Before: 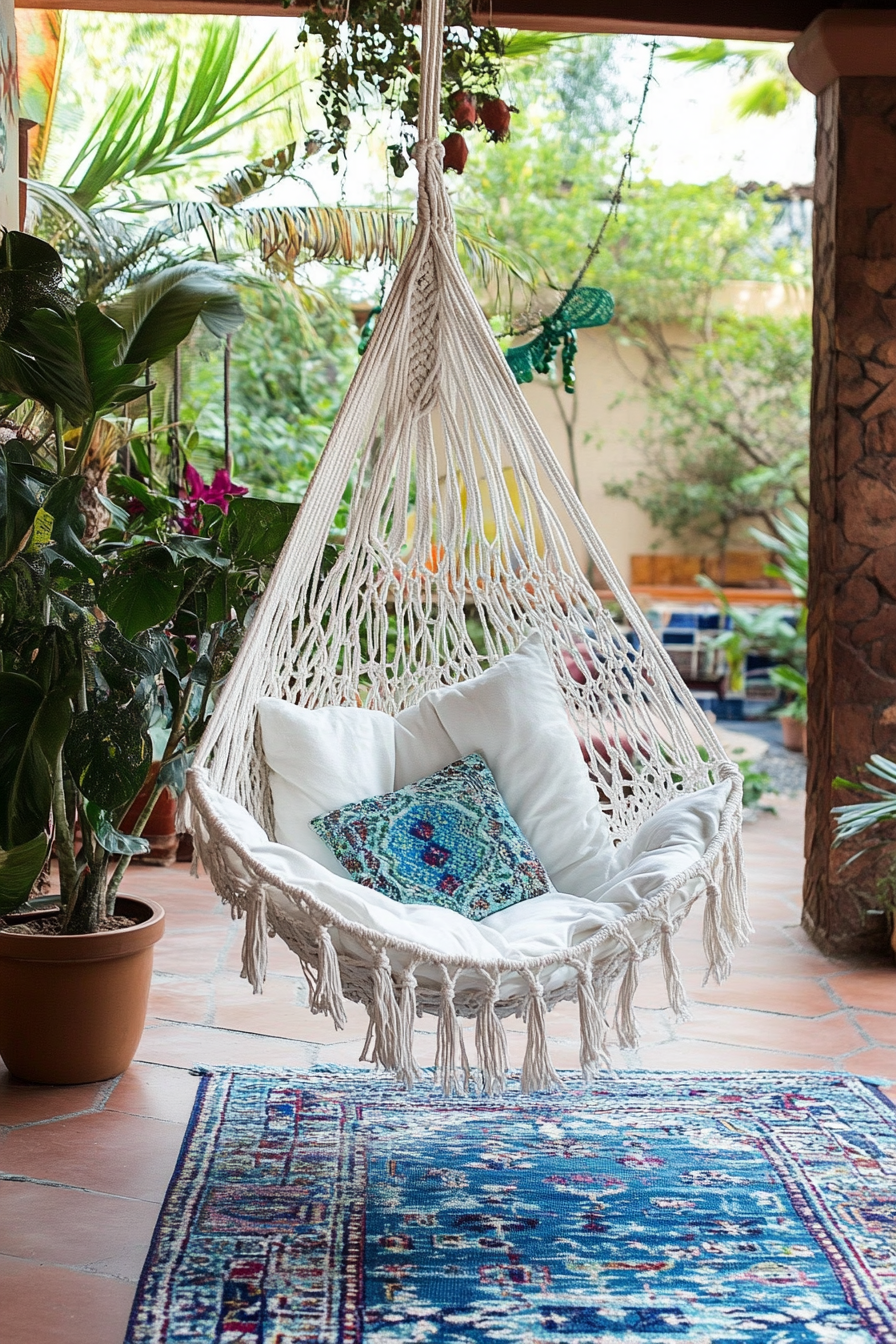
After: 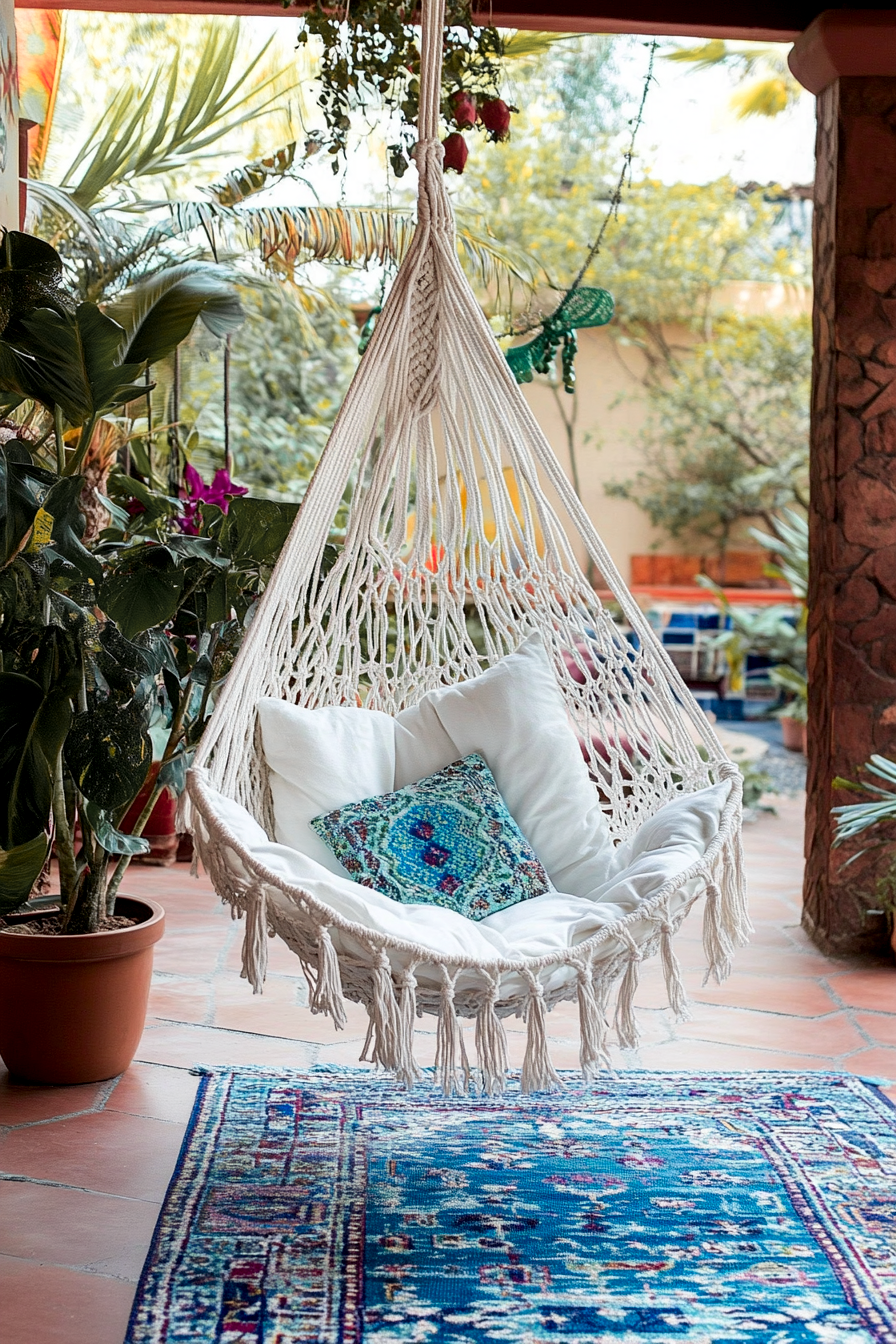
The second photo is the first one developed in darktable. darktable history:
exposure: black level correction 0.005, exposure 0.014 EV, compensate highlight preservation false
color zones: curves: ch1 [(0.263, 0.53) (0.376, 0.287) (0.487, 0.512) (0.748, 0.547) (1, 0.513)]; ch2 [(0.262, 0.45) (0.751, 0.477)], mix 31.98%
